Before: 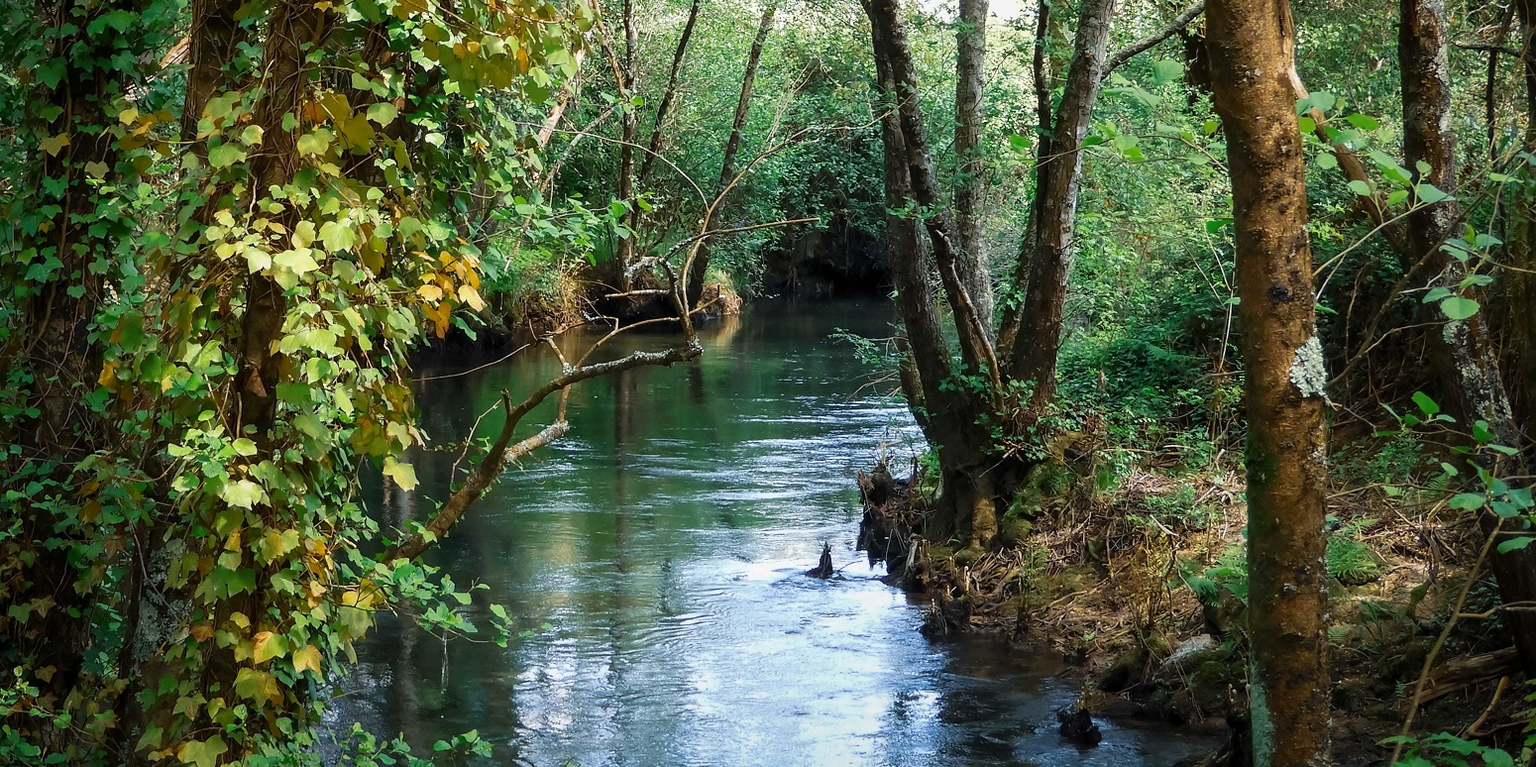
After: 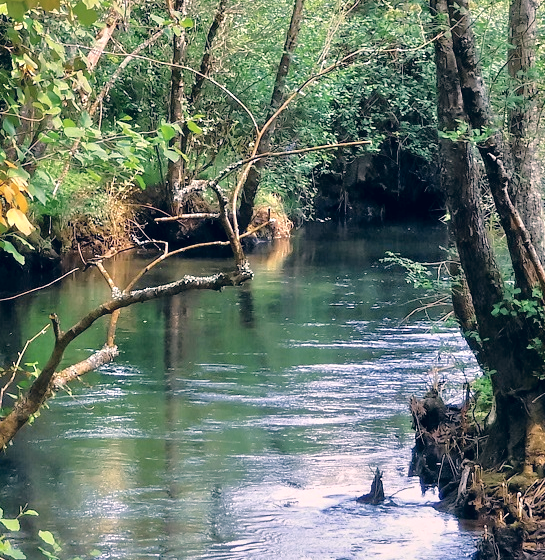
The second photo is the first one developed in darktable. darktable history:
color correction: highlights a* 14.46, highlights b* 5.85, shadows a* -5.53, shadows b* -15.24, saturation 0.85
crop and rotate: left 29.476%, top 10.214%, right 35.32%, bottom 17.333%
tone equalizer: -7 EV 0.15 EV, -6 EV 0.6 EV, -5 EV 1.15 EV, -4 EV 1.33 EV, -3 EV 1.15 EV, -2 EV 0.6 EV, -1 EV 0.15 EV, mask exposure compensation -0.5 EV
